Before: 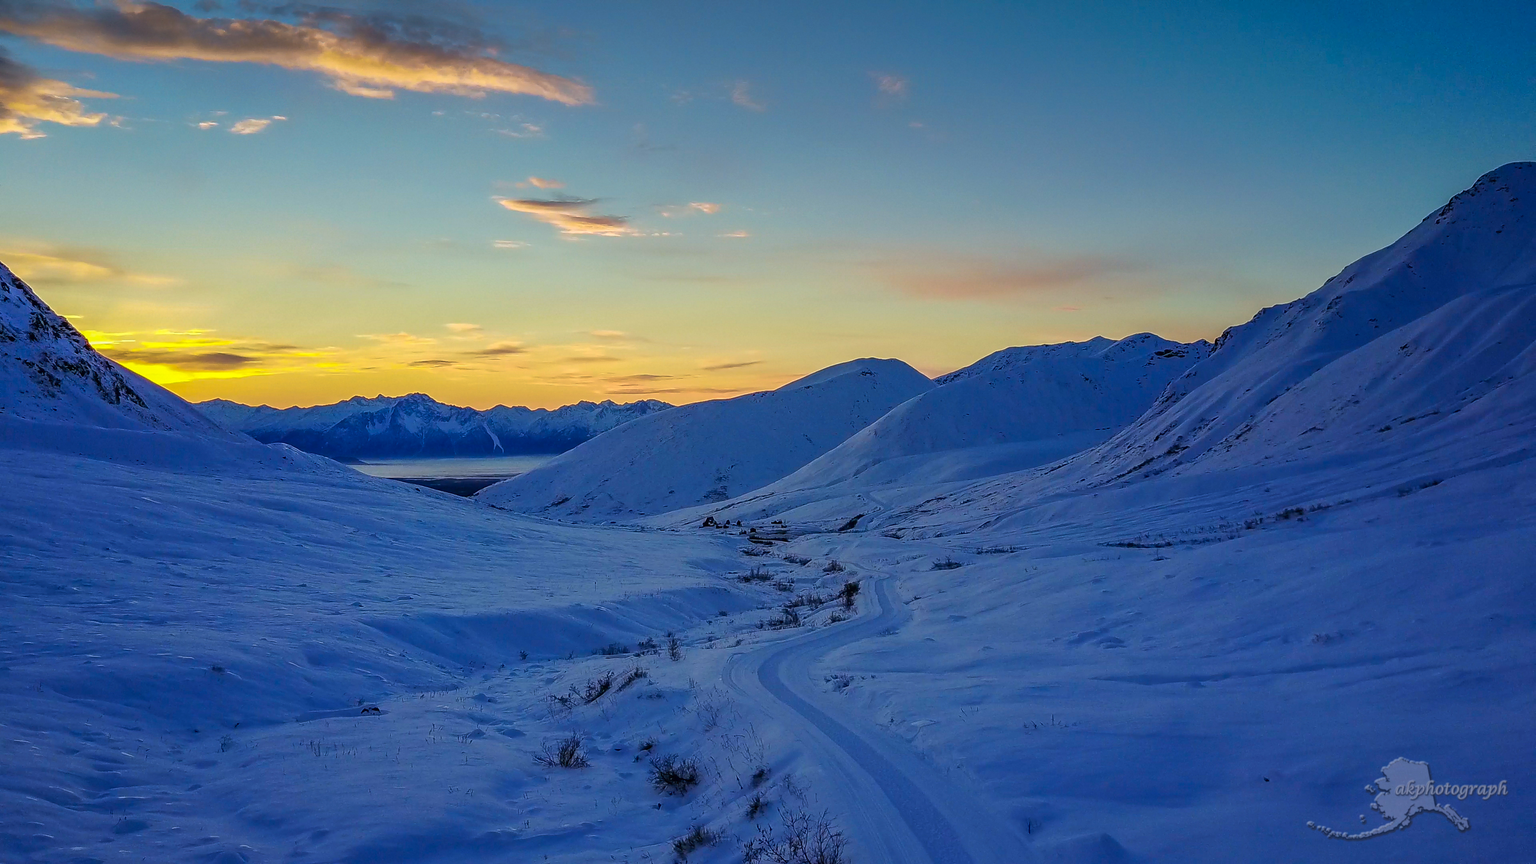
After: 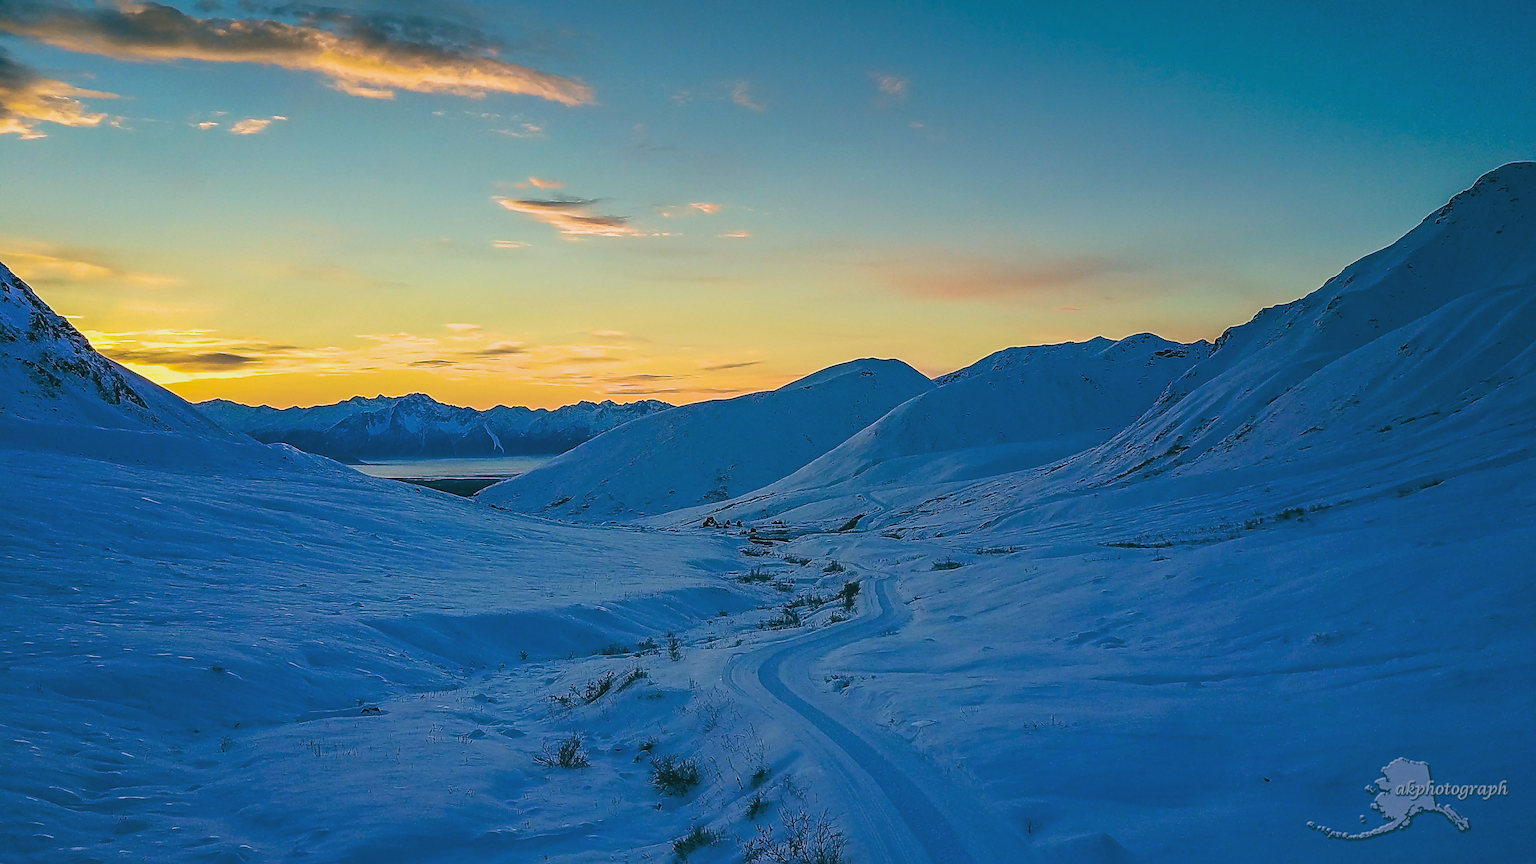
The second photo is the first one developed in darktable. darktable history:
filmic rgb: black relative exposure -11.35 EV, white relative exposure 3.22 EV, hardness 6.76, color science v6 (2022)
sharpen: on, module defaults
color balance: lift [1.005, 0.99, 1.007, 1.01], gamma [1, 0.979, 1.011, 1.021], gain [0.923, 1.098, 1.025, 0.902], input saturation 90.45%, contrast 7.73%, output saturation 105.91%
contrast brightness saturation: contrast -0.11
tone equalizer: -8 EV -0.417 EV, -7 EV -0.389 EV, -6 EV -0.333 EV, -5 EV -0.222 EV, -3 EV 0.222 EV, -2 EV 0.333 EV, -1 EV 0.389 EV, +0 EV 0.417 EV, edges refinement/feathering 500, mask exposure compensation -1.57 EV, preserve details no
